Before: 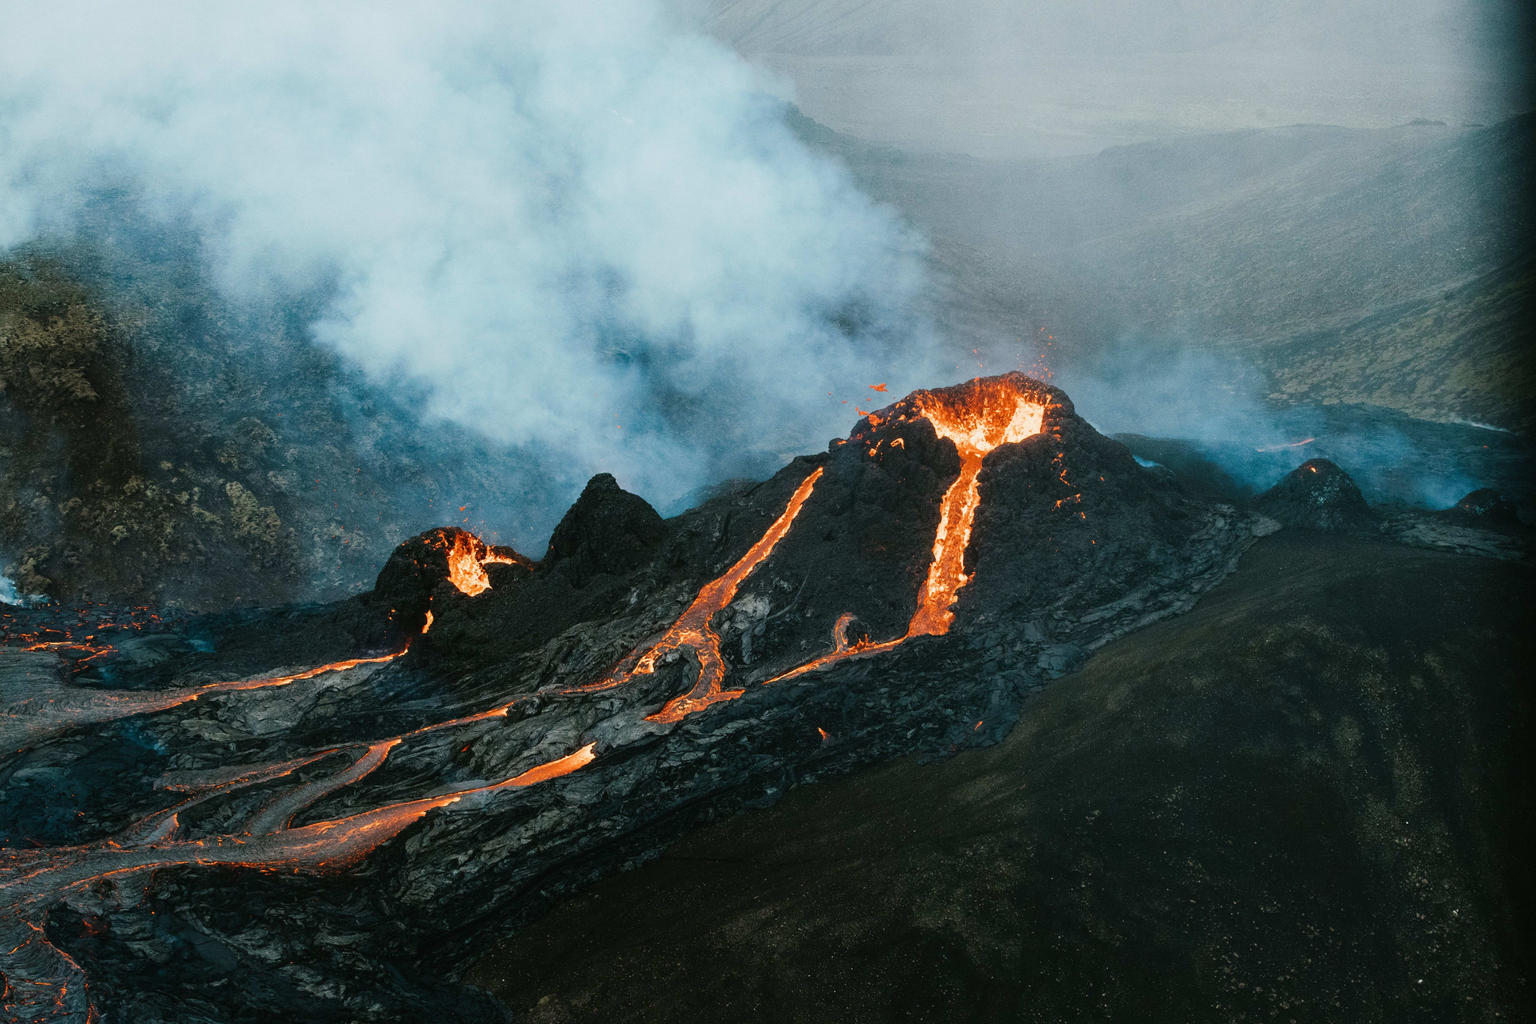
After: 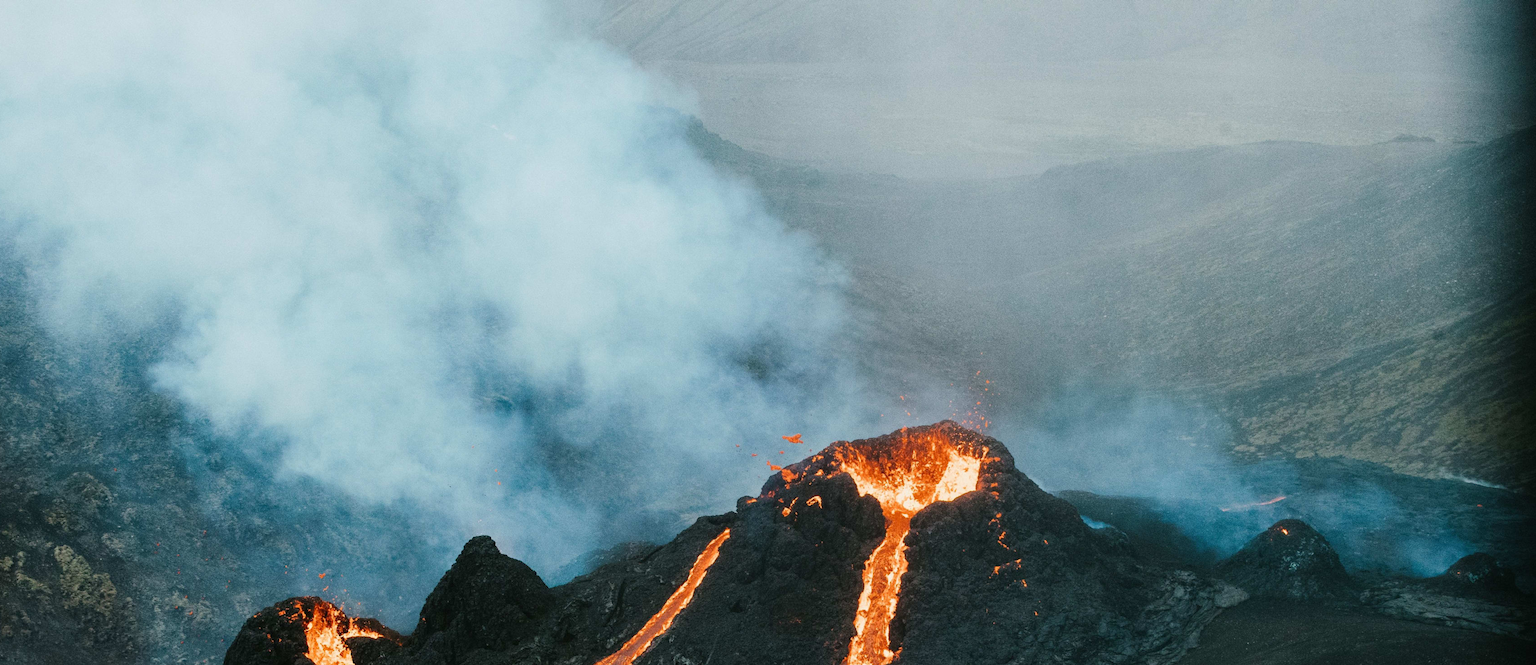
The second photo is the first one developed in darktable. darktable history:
crop and rotate: left 11.604%, bottom 42.574%
